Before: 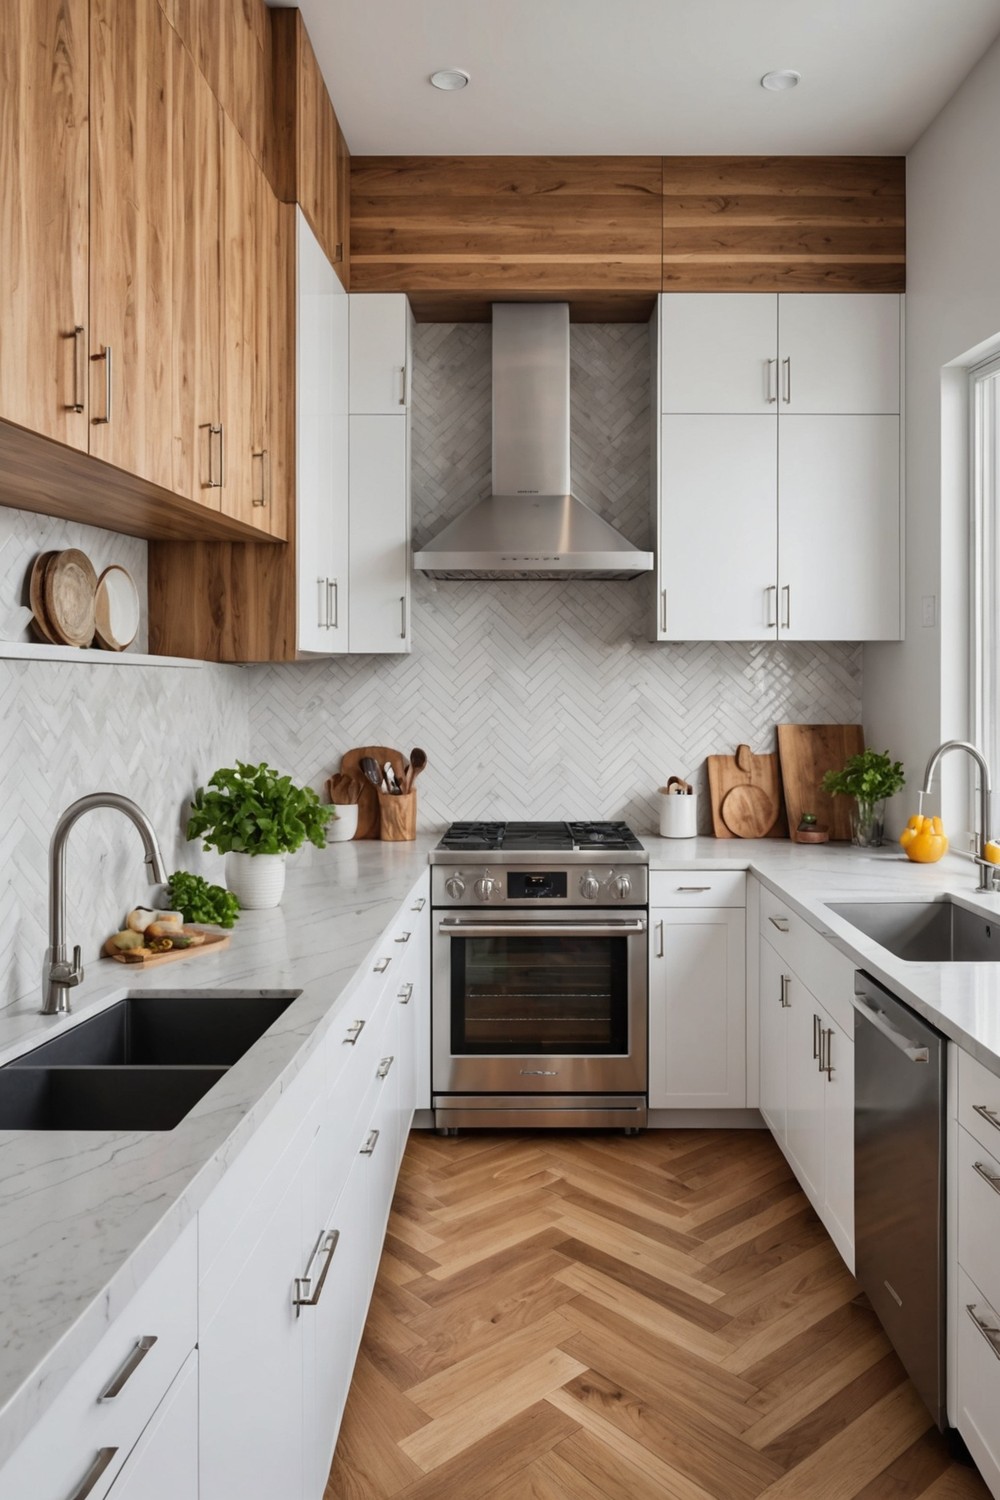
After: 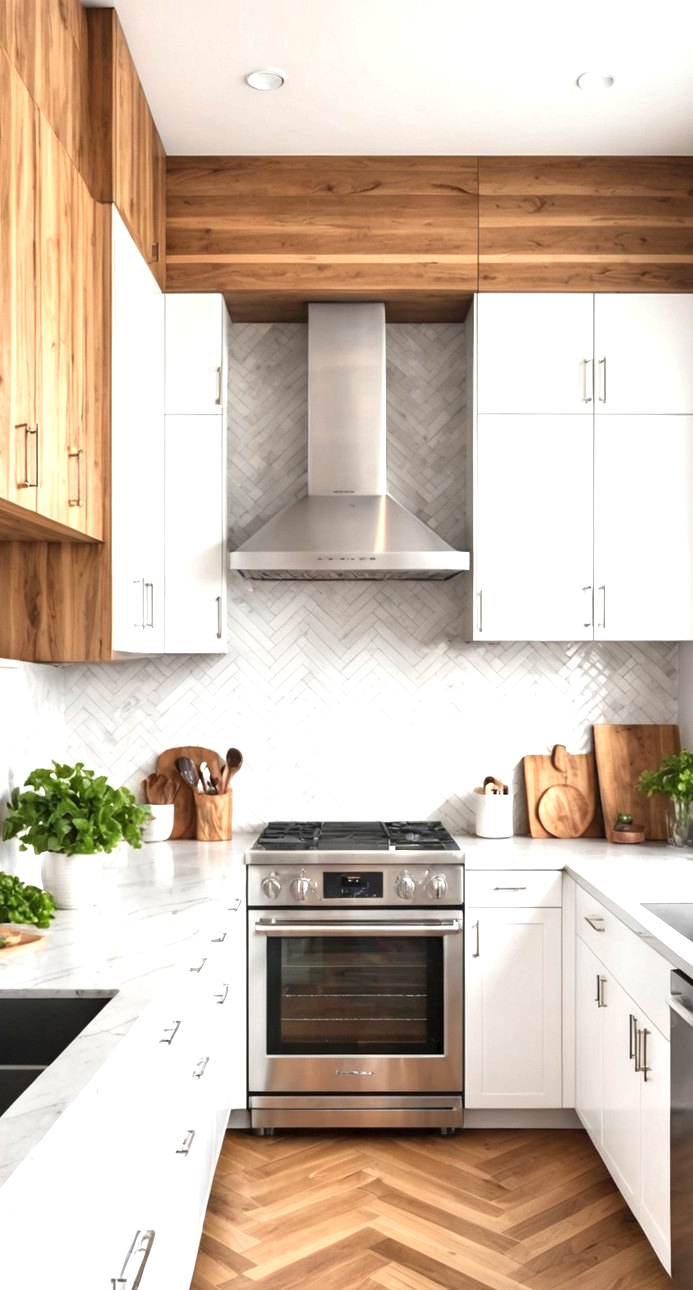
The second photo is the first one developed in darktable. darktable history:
crop: left 18.479%, right 12.2%, bottom 13.971%
exposure: exposure 1.137 EV, compensate highlight preservation false
